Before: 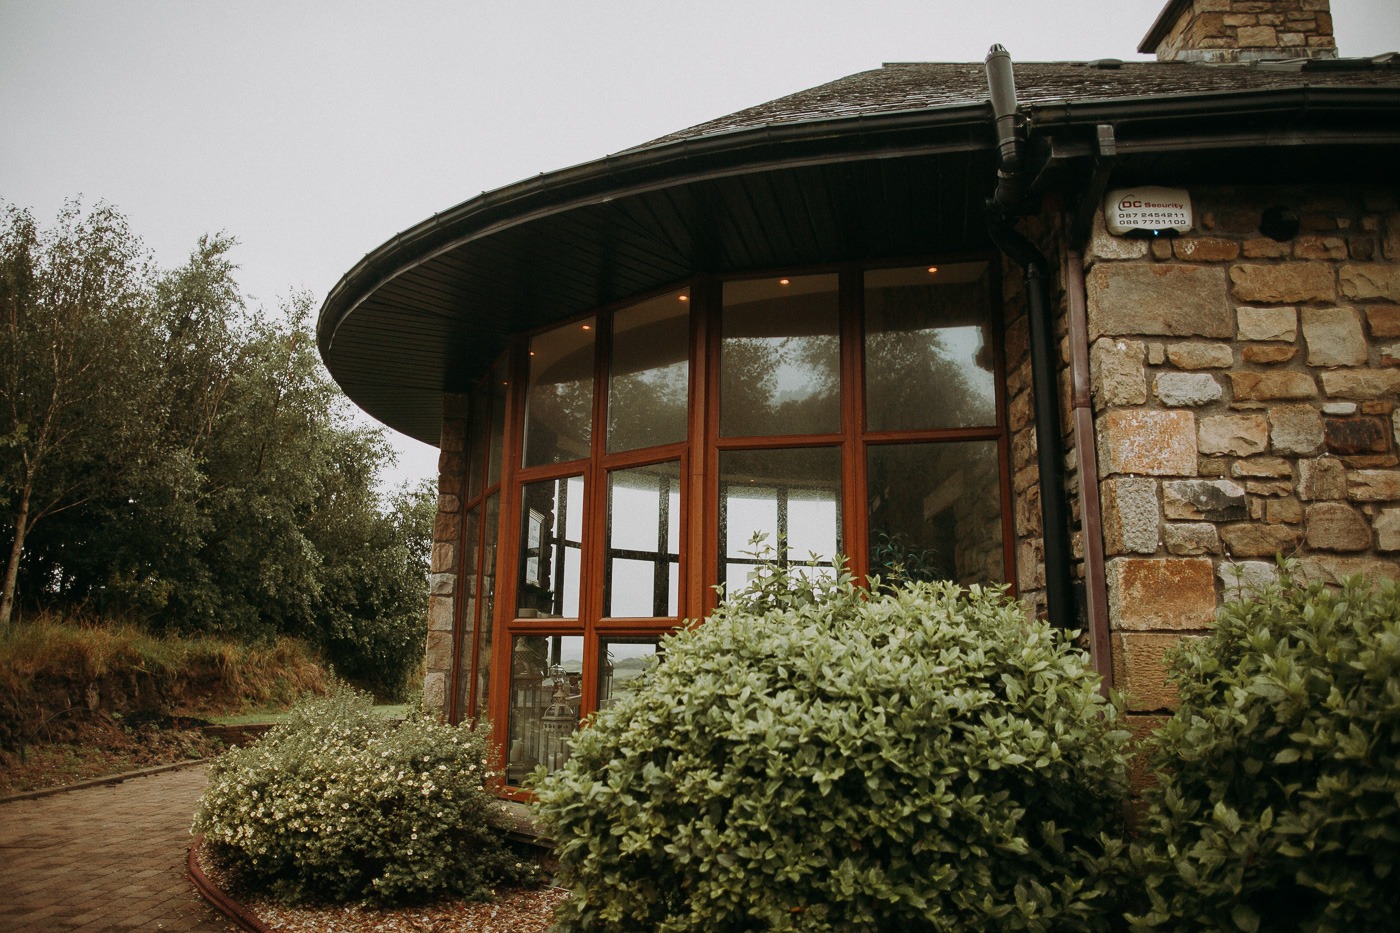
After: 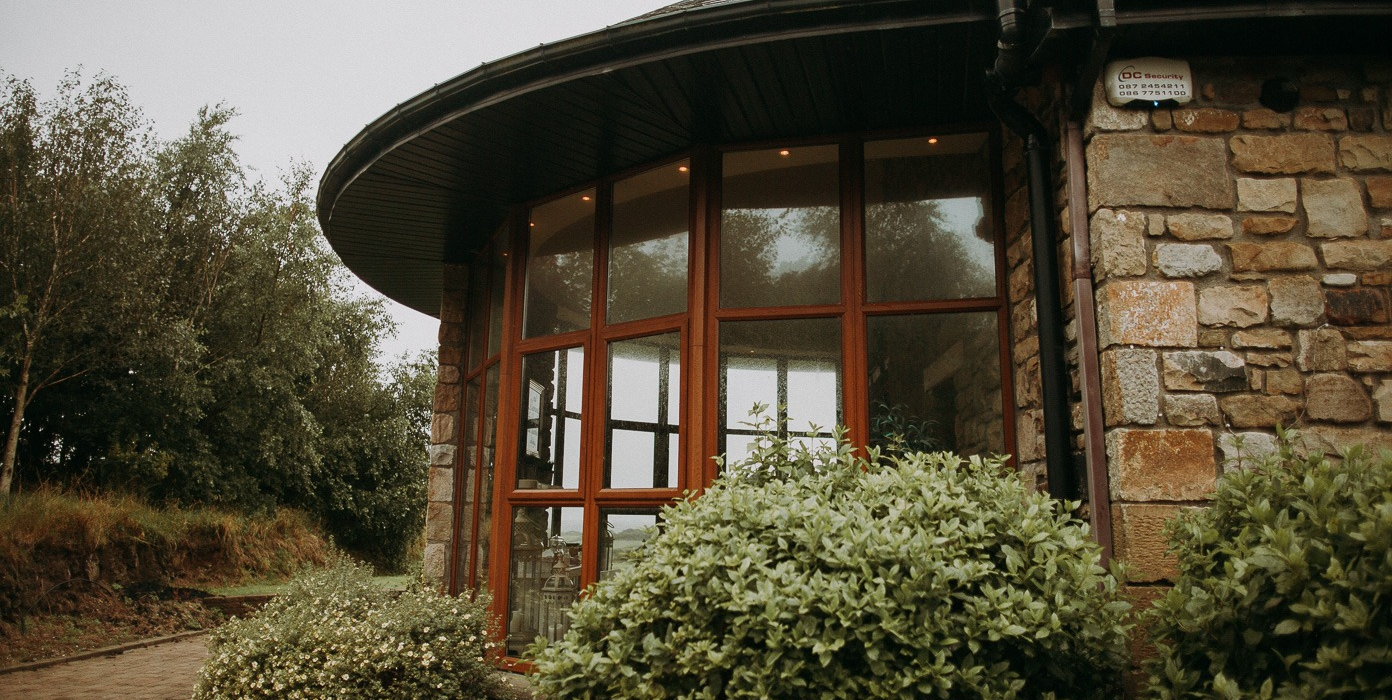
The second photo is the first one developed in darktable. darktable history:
crop: top 13.922%, bottom 10.854%
